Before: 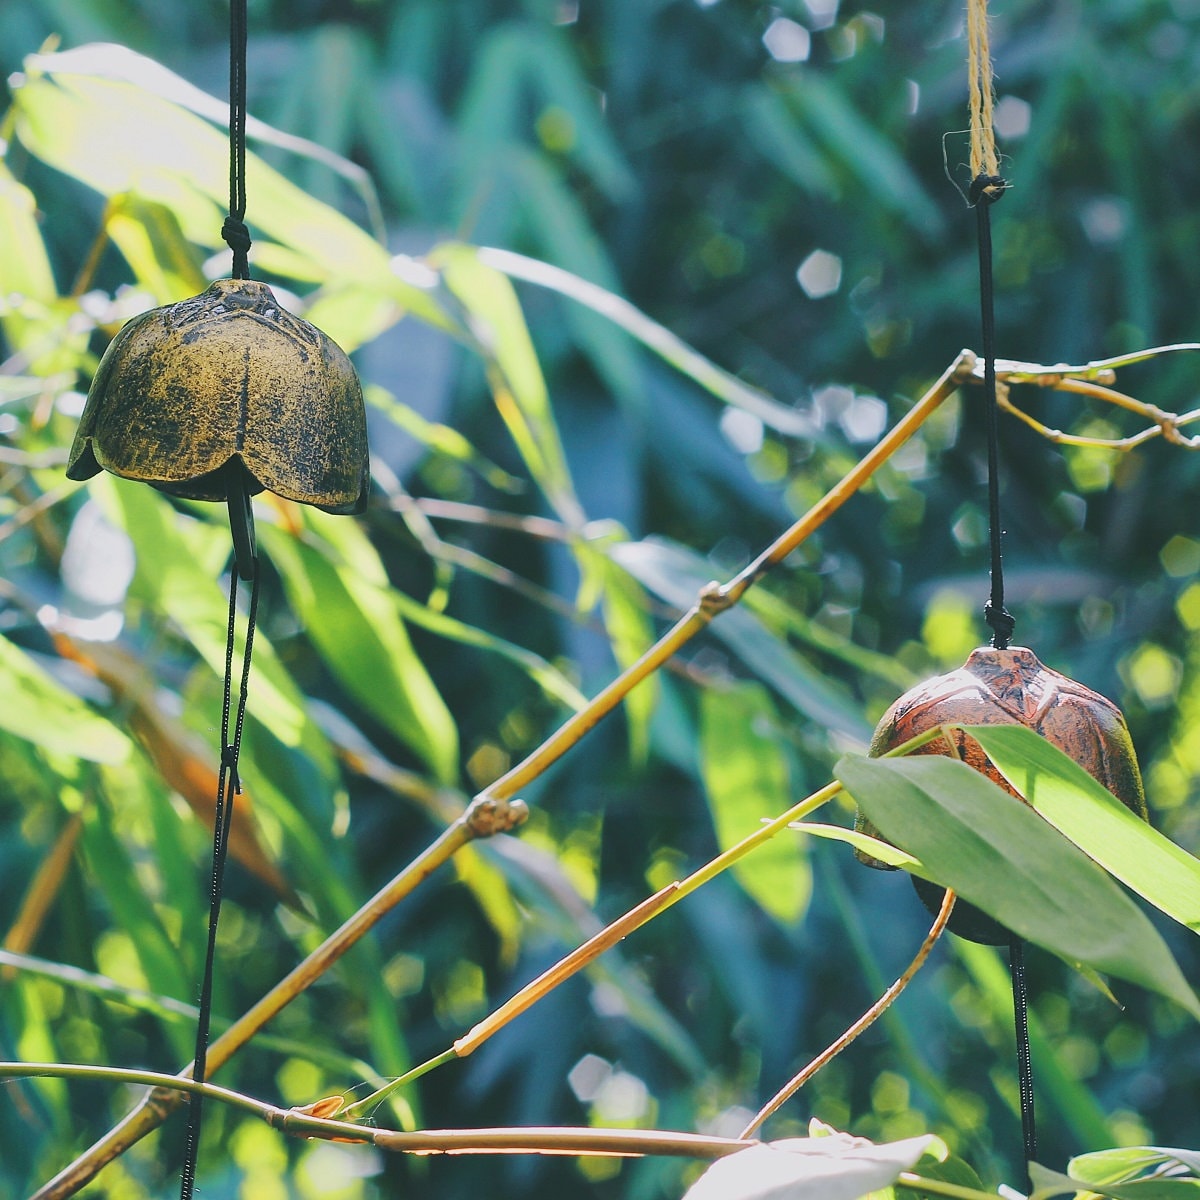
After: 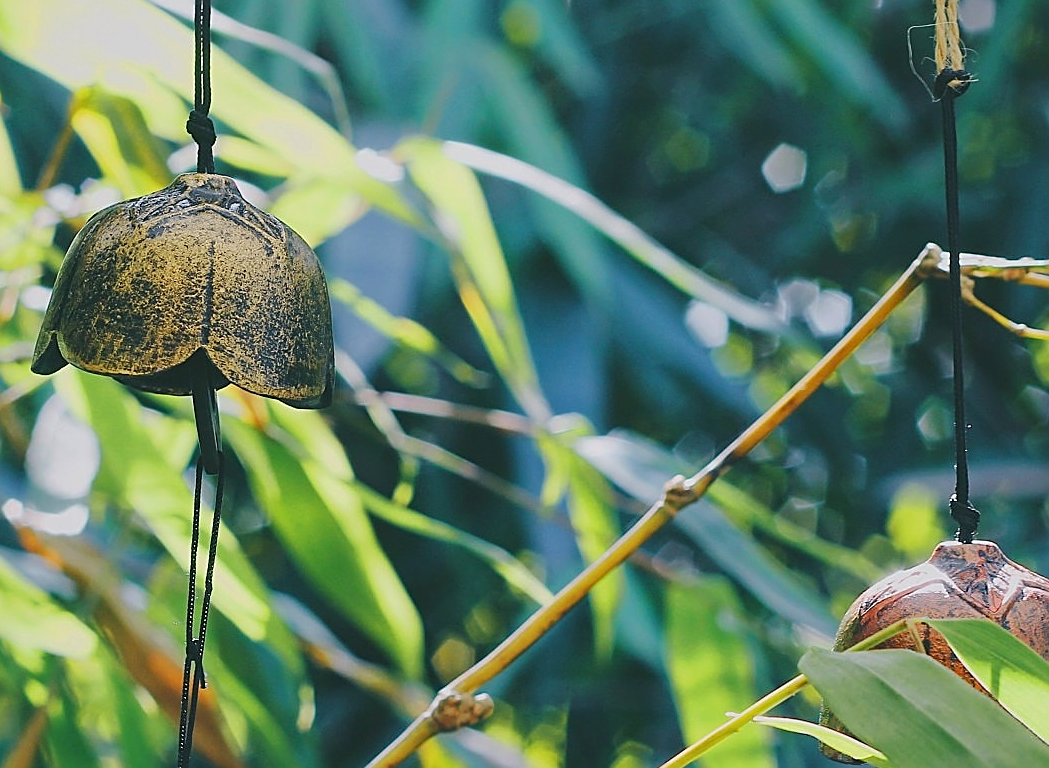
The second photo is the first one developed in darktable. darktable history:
crop: left 2.934%, top 8.896%, right 9.624%, bottom 27.028%
haze removal: strength 0.091, compatibility mode true, adaptive false
sharpen: on, module defaults
exposure: exposure -0.158 EV, compensate exposure bias true, compensate highlight preservation false
